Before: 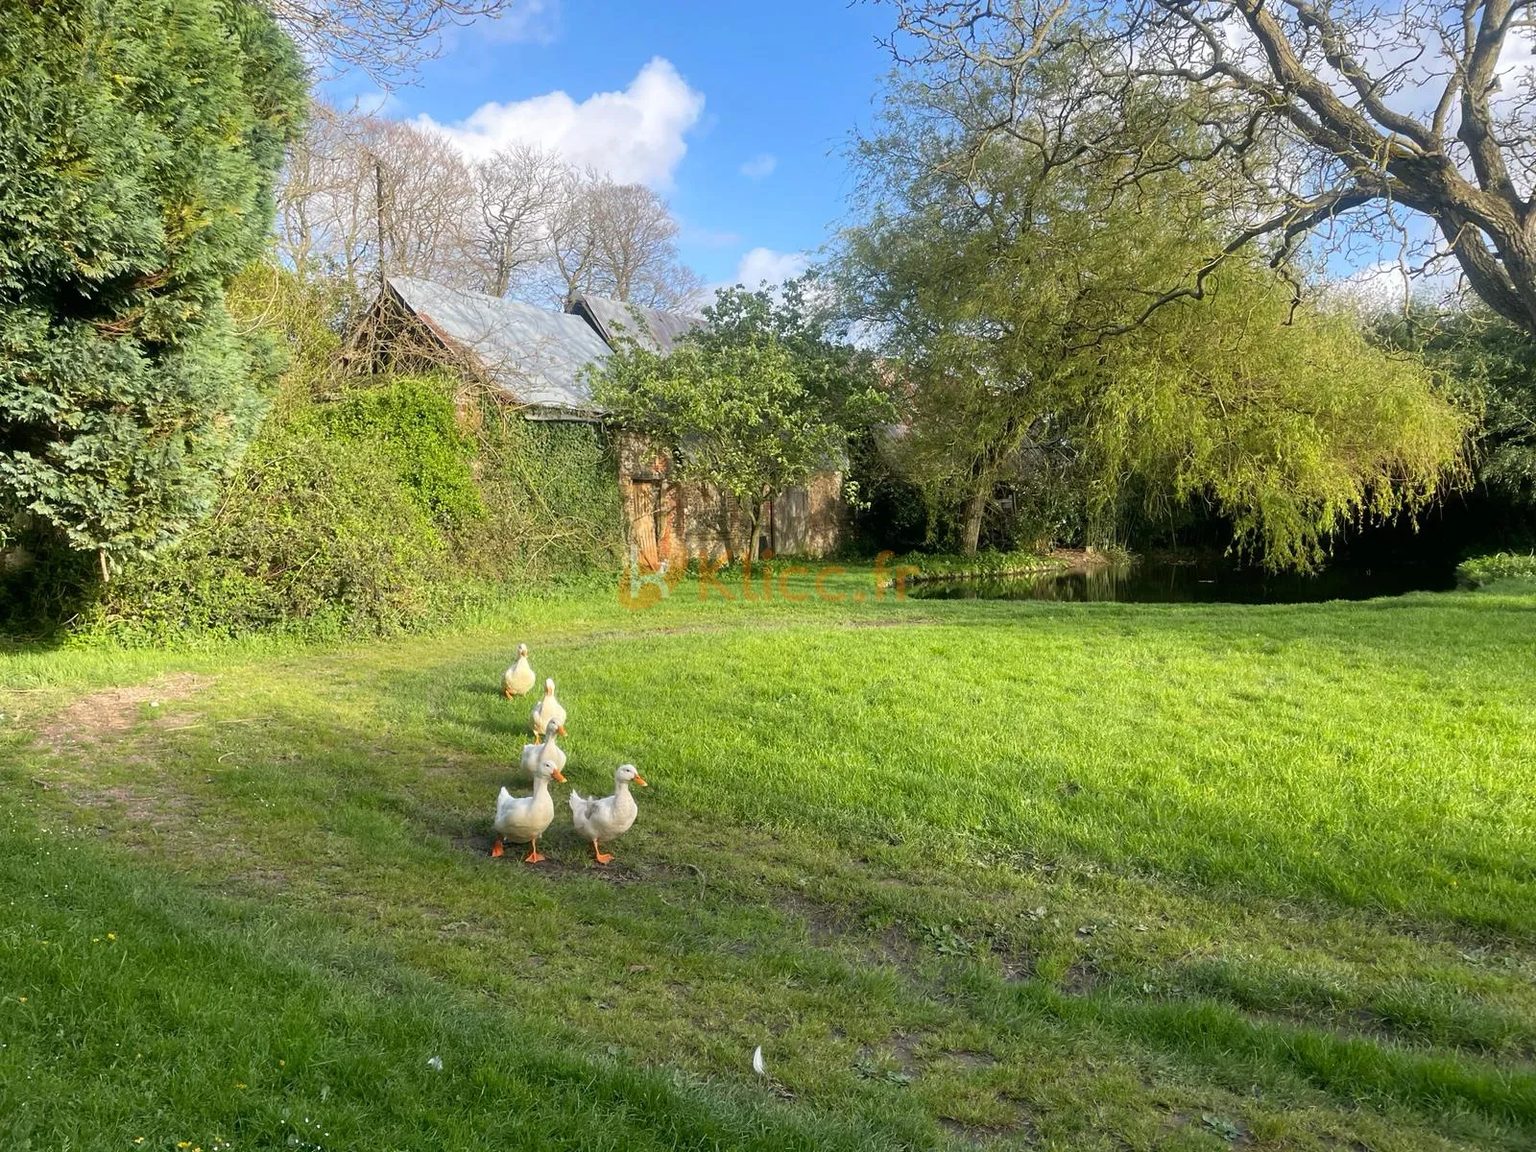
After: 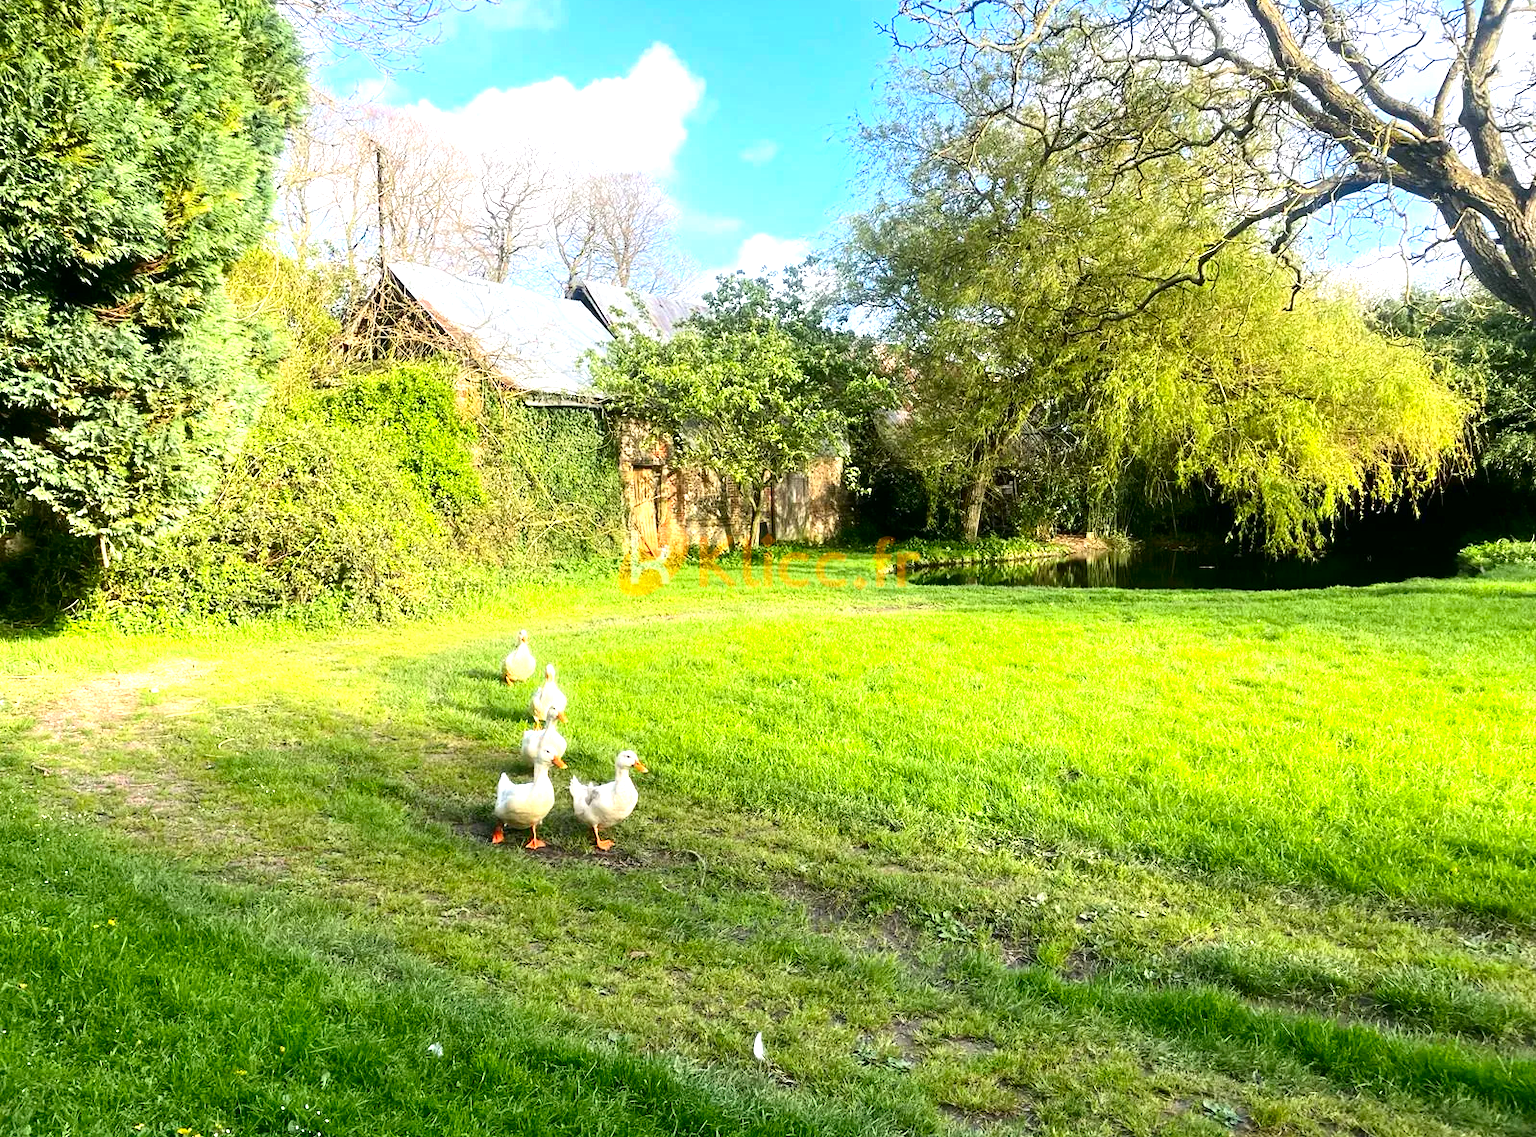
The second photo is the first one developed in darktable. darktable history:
crop: top 1.279%, right 0.003%
exposure: black level correction 0, exposure 1.095 EV, compensate highlight preservation false
contrast brightness saturation: contrast 0.194, brightness -0.114, saturation 0.21
